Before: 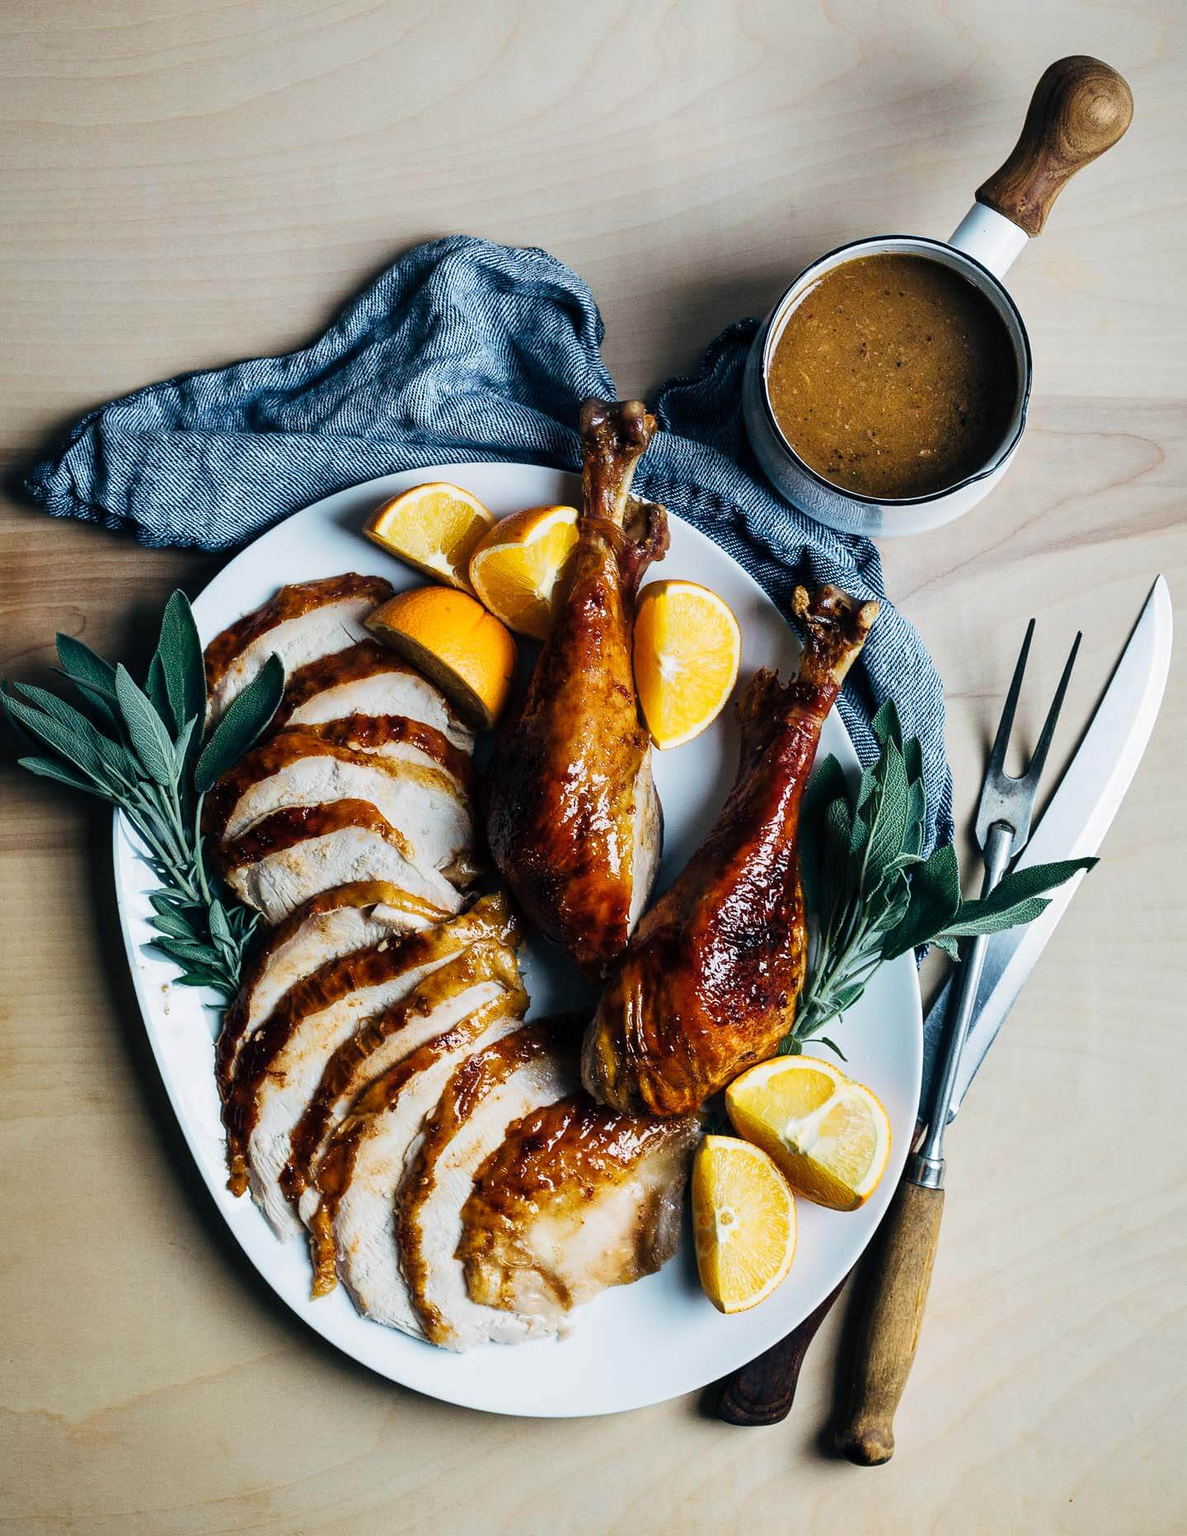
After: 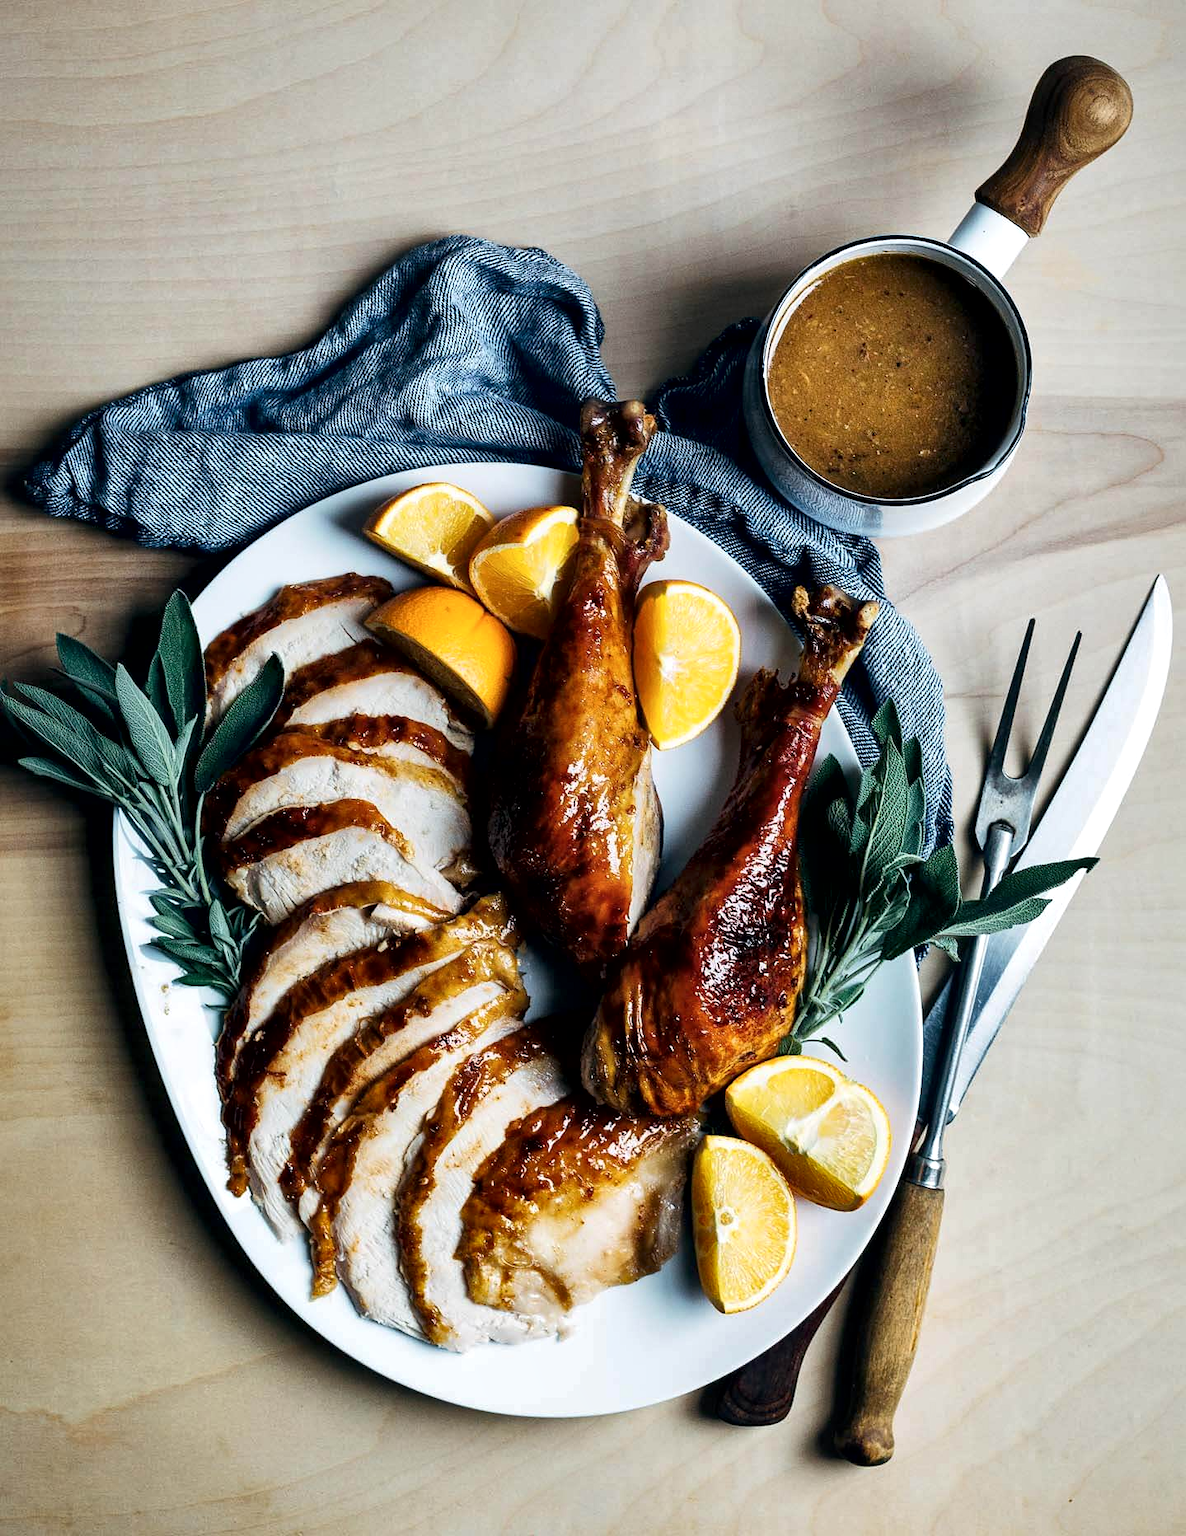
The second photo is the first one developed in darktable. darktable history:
local contrast: mode bilateral grid, contrast 99, coarseness 99, detail 165%, midtone range 0.2
